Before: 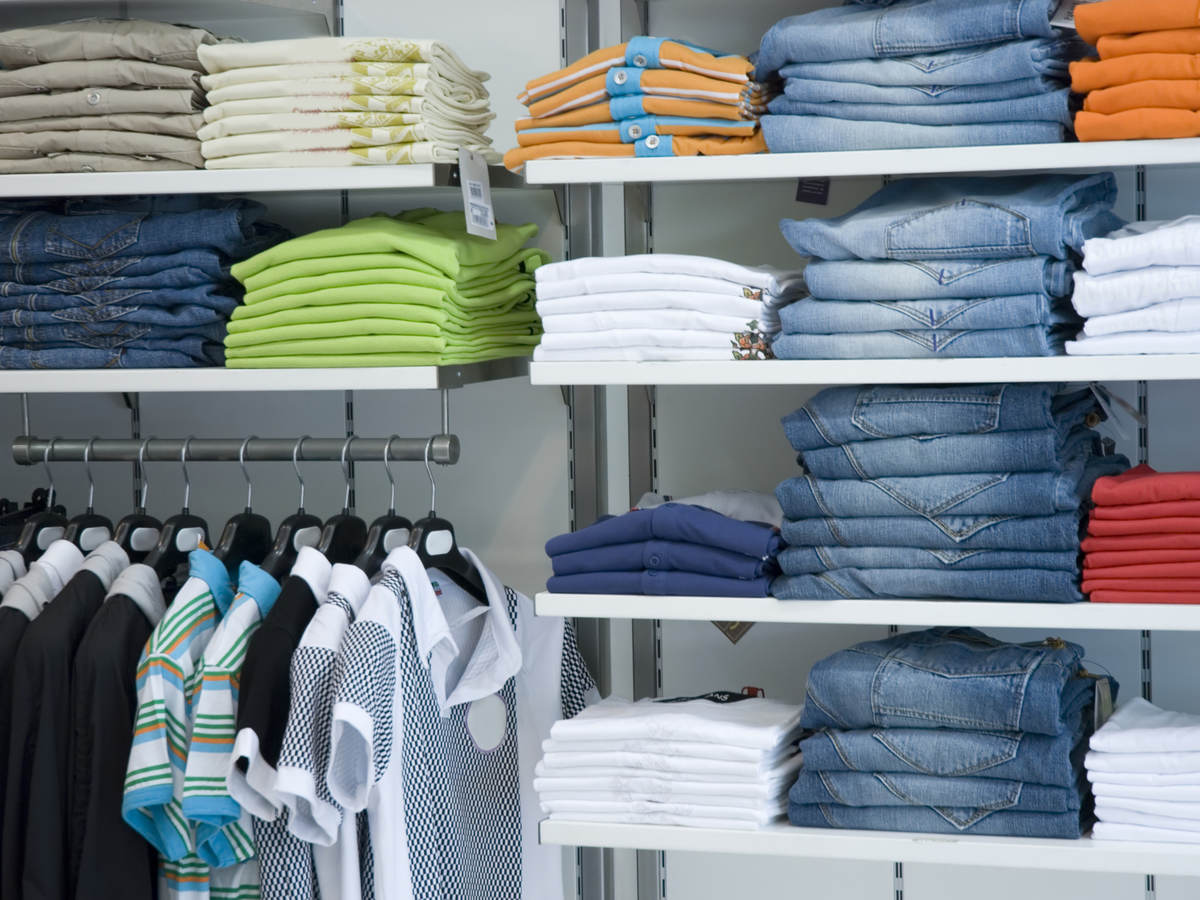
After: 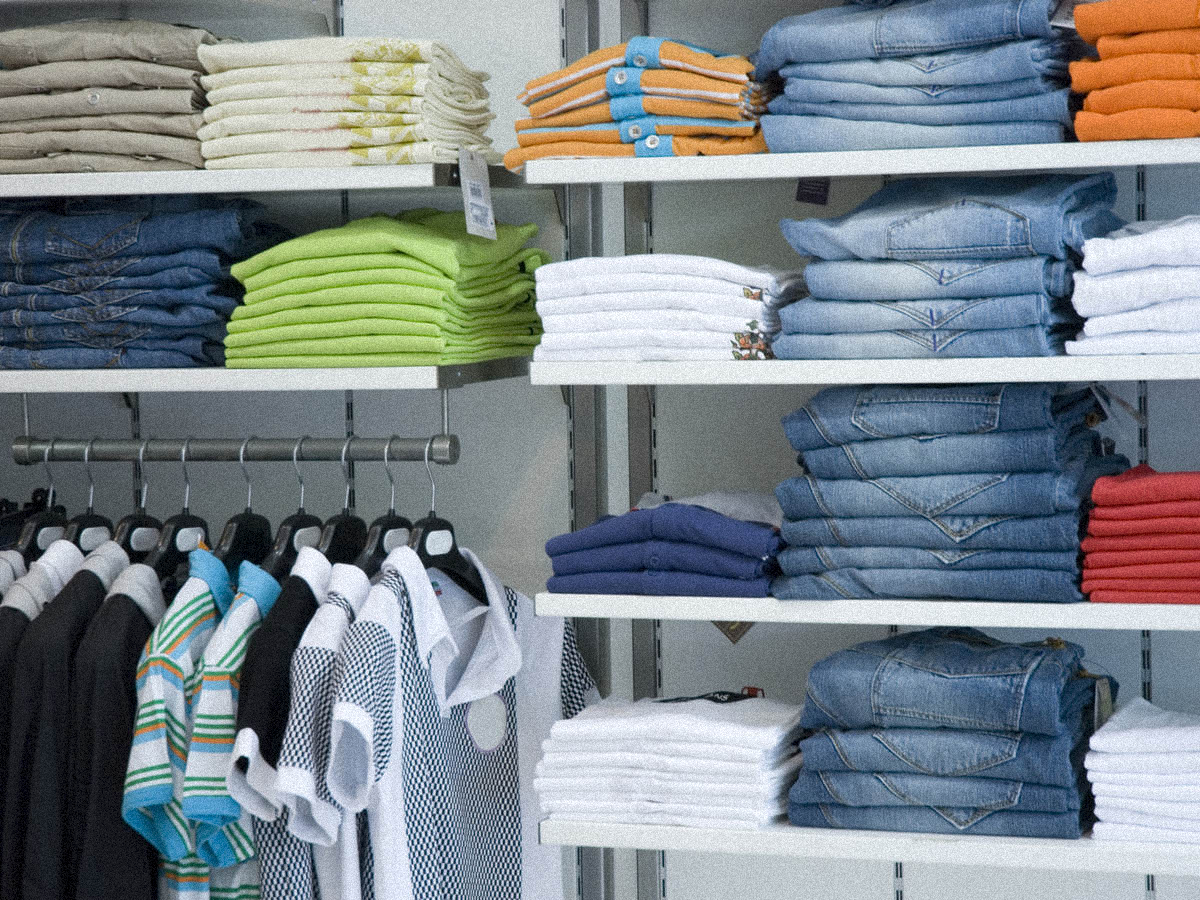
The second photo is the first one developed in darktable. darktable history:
grain: coarseness 9.38 ISO, strength 34.99%, mid-tones bias 0%
exposure: compensate highlight preservation false
